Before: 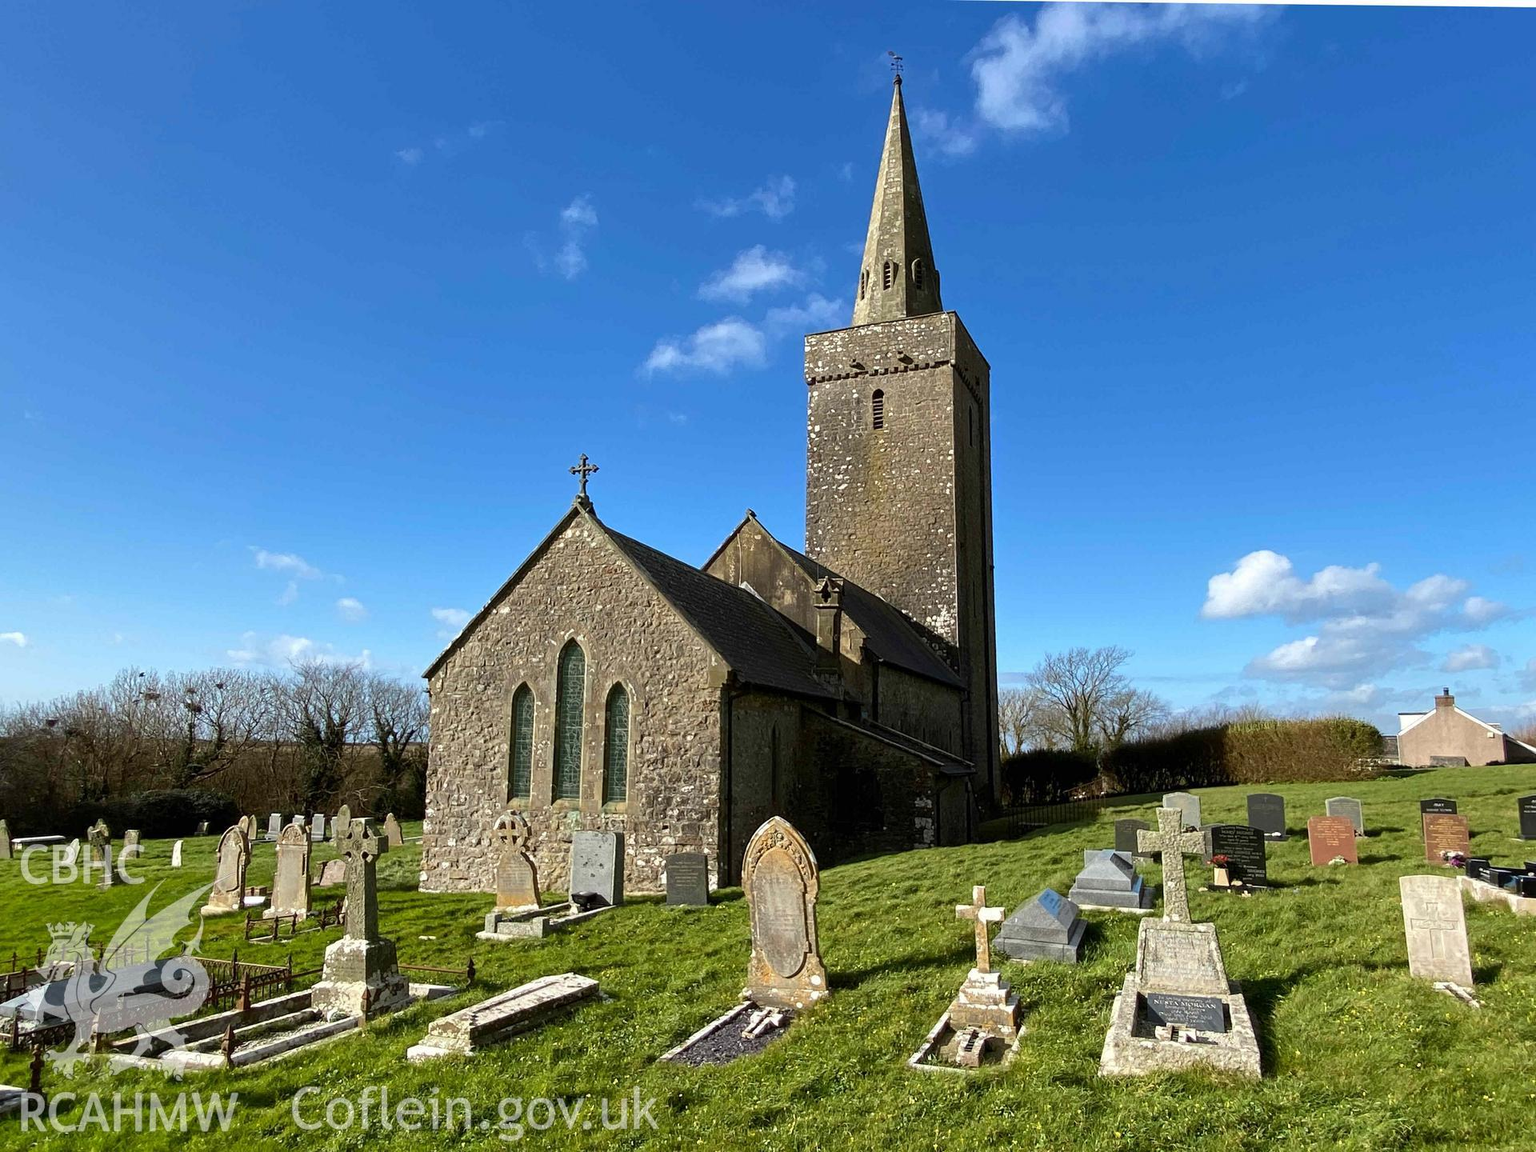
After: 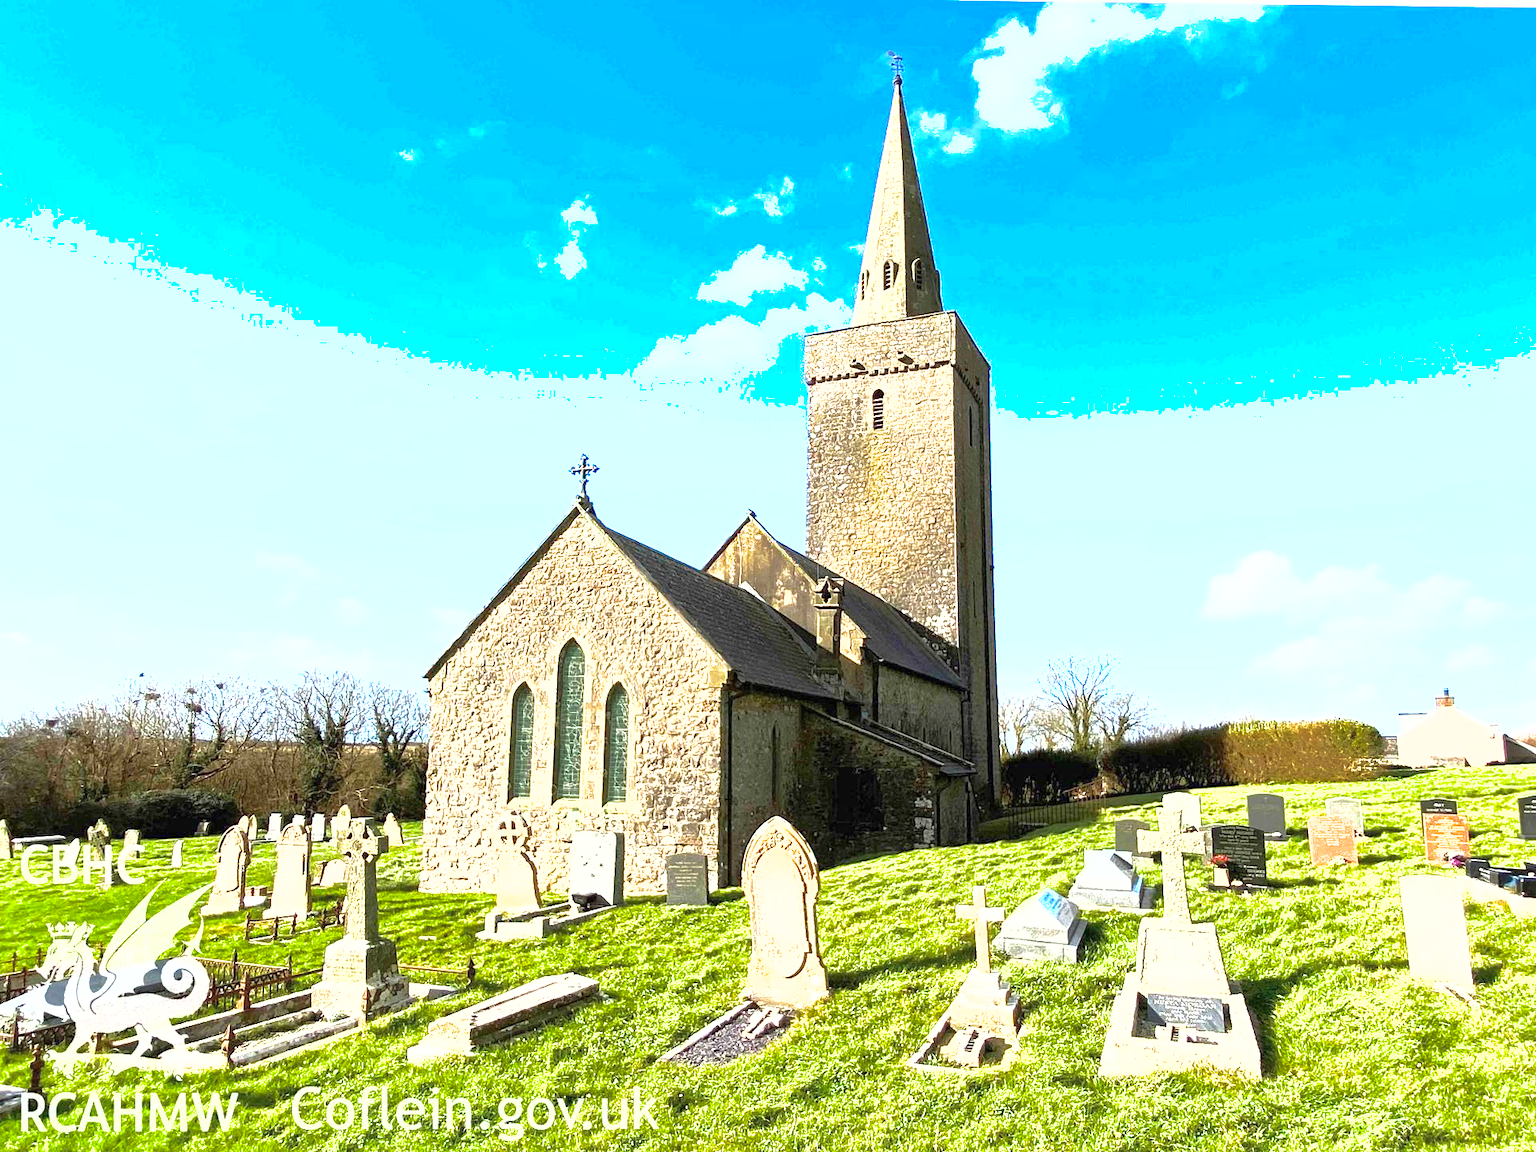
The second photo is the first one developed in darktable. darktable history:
exposure: black level correction 0, exposure 1.683 EV, compensate highlight preservation false
tone equalizer: -8 EV -0.409 EV, -7 EV -0.365 EV, -6 EV -0.331 EV, -5 EV -0.246 EV, -3 EV 0.227 EV, -2 EV 0.31 EV, -1 EV 0.401 EV, +0 EV 0.443 EV
shadows and highlights: on, module defaults
